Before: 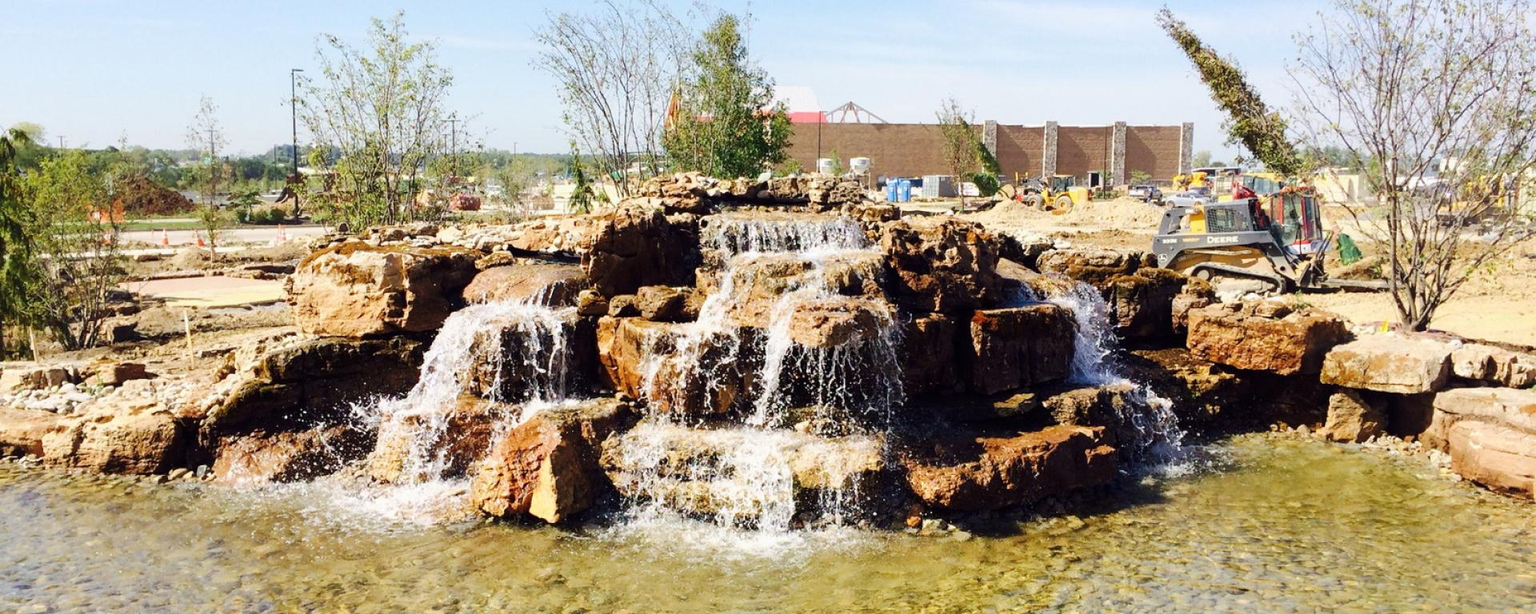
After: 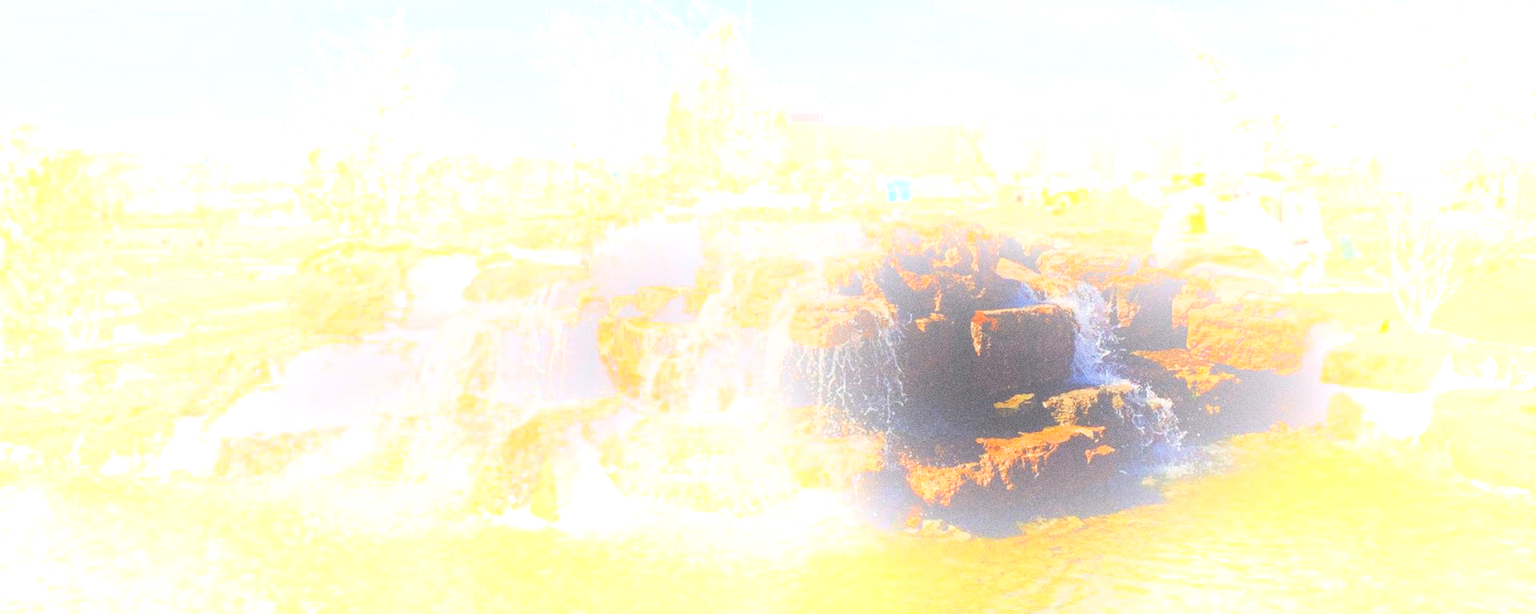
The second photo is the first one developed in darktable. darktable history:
haze removal: compatibility mode true, adaptive false
grain: coarseness 0.09 ISO, strength 40%
white balance: emerald 1
bloom: size 25%, threshold 5%, strength 90%
color correction: saturation 1.11
